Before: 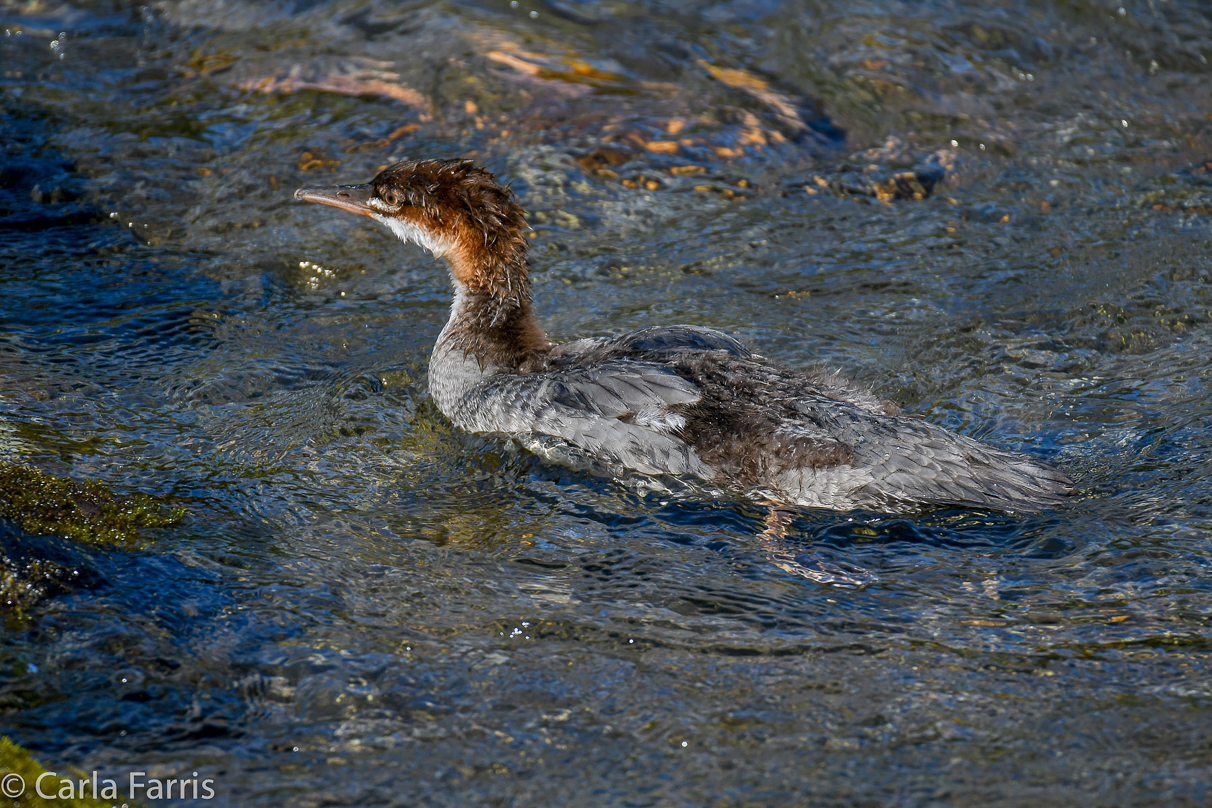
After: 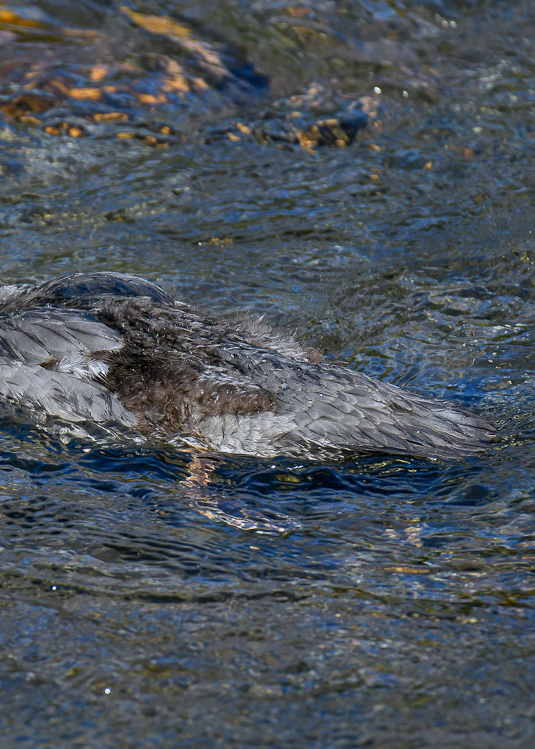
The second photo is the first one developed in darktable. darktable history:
white balance: red 0.976, blue 1.04
crop: left 47.628%, top 6.643%, right 7.874%
